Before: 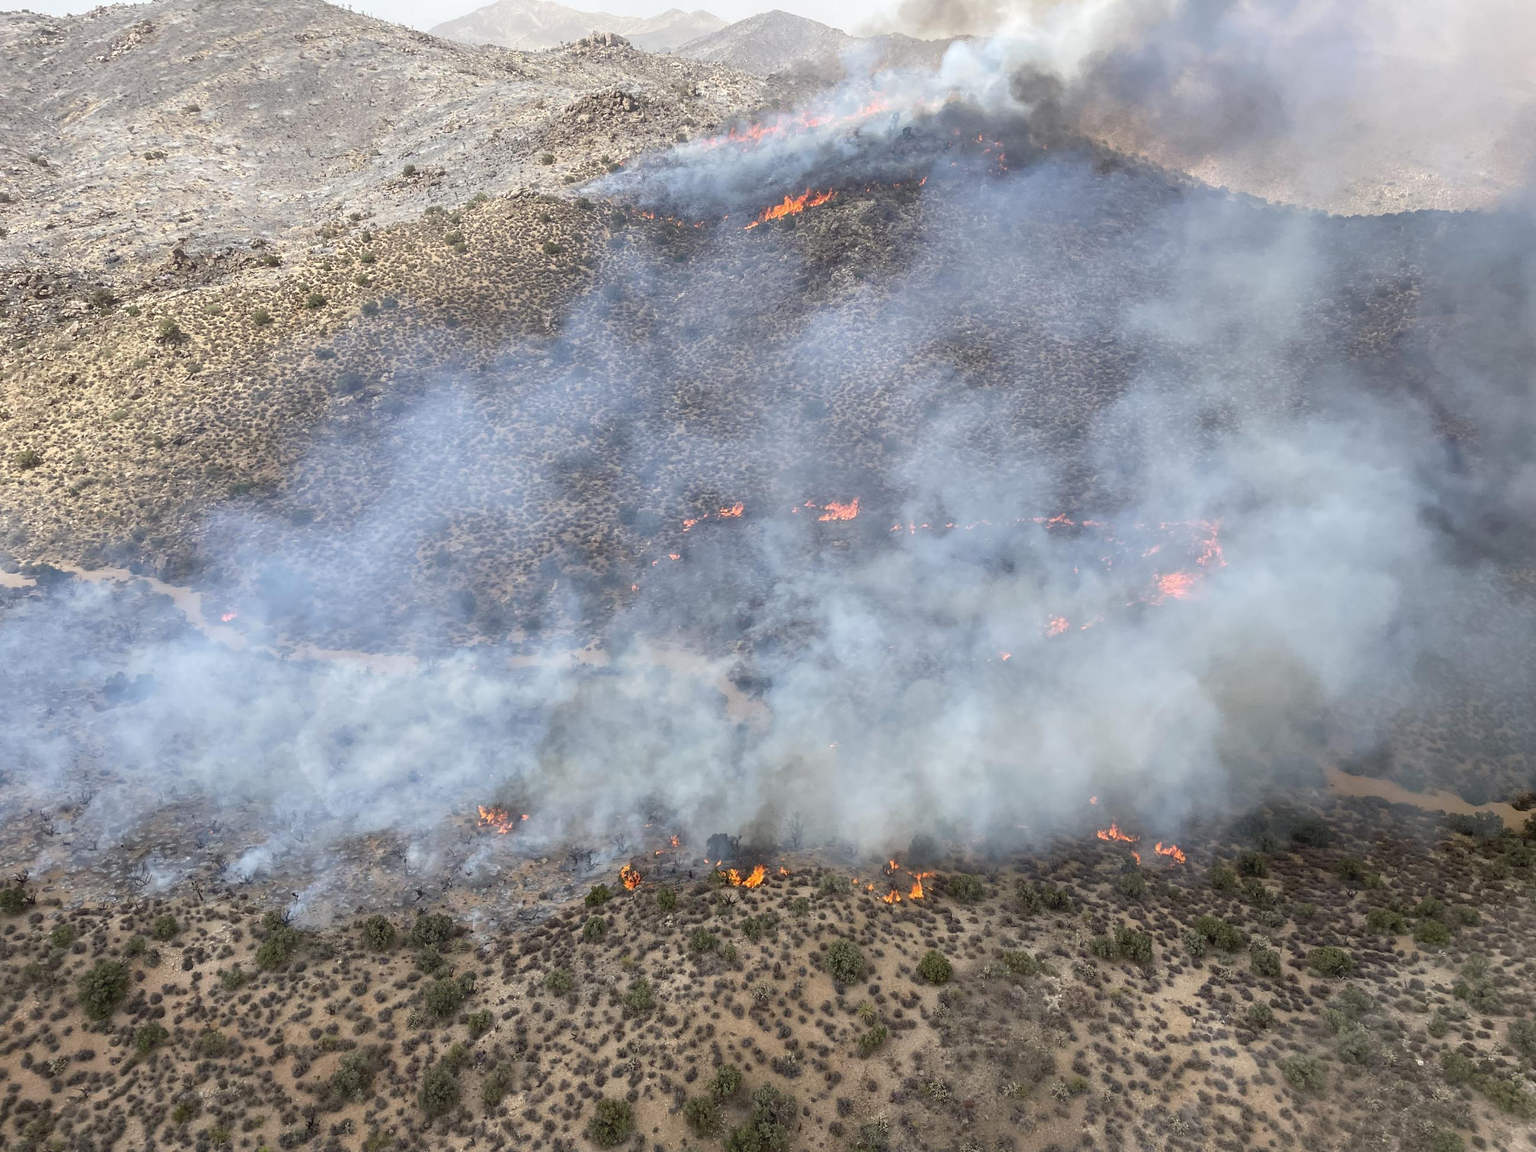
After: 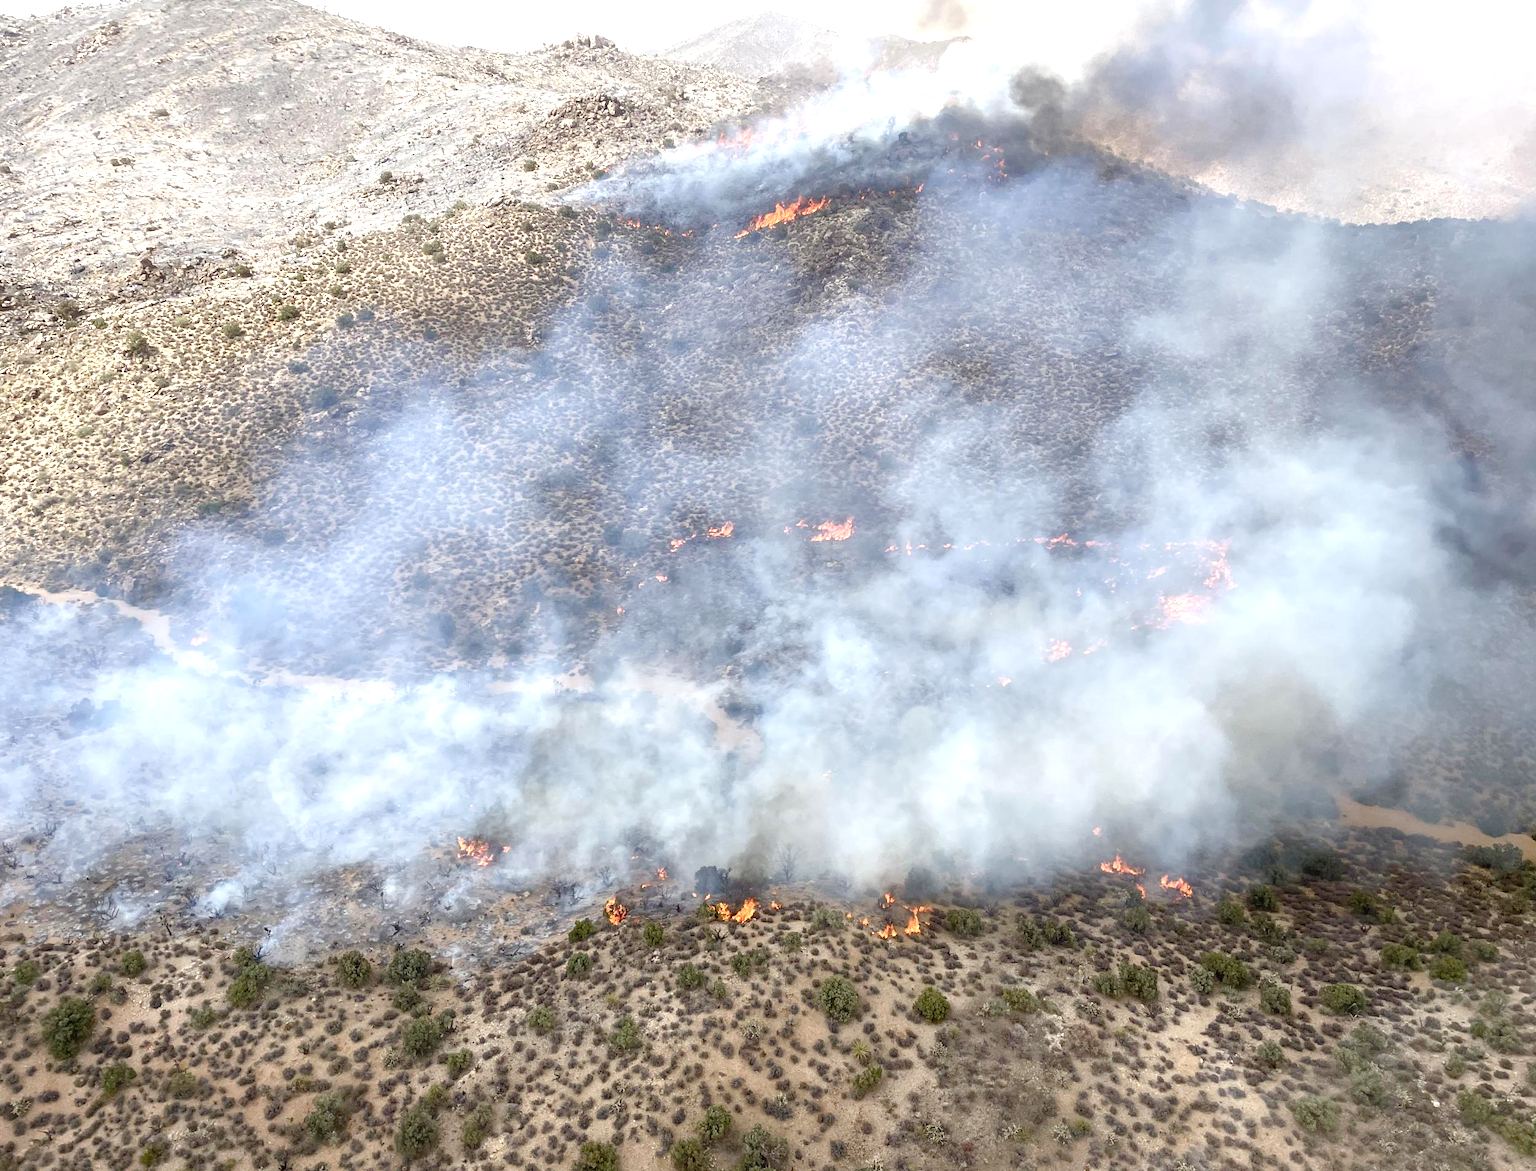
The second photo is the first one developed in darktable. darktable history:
tone equalizer: -8 EV -0.764 EV, -7 EV -0.699 EV, -6 EV -0.585 EV, -5 EV -0.39 EV, -3 EV 0.381 EV, -2 EV 0.6 EV, -1 EV 0.679 EV, +0 EV 0.764 EV
crop and rotate: left 2.499%, right 1.194%, bottom 2.084%
color balance rgb: perceptual saturation grading › global saturation 20%, perceptual saturation grading › highlights -50.449%, perceptual saturation grading › shadows 31.022%, global vibrance 24.884%
